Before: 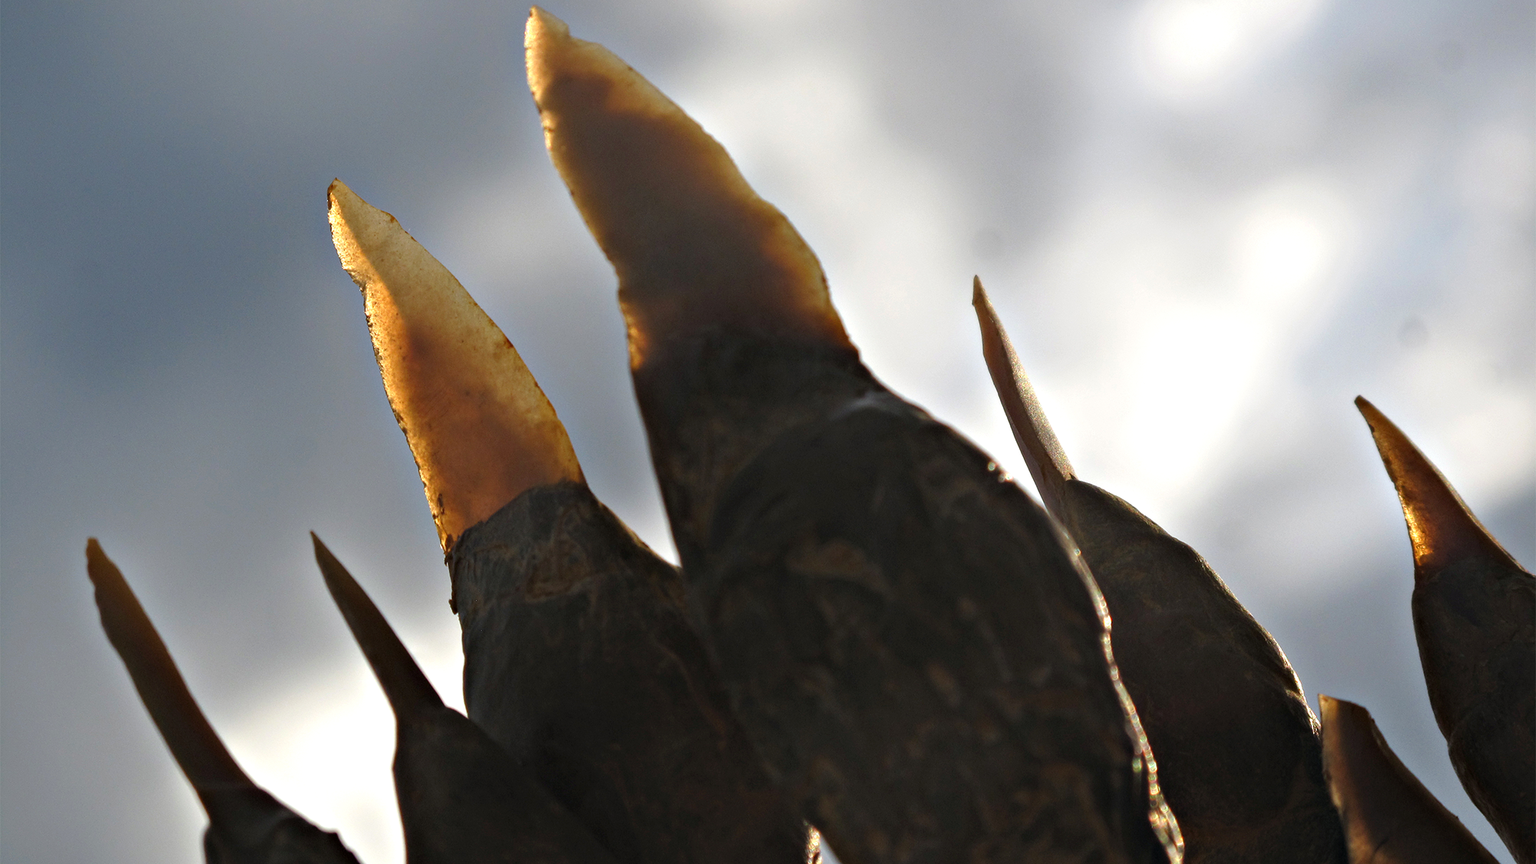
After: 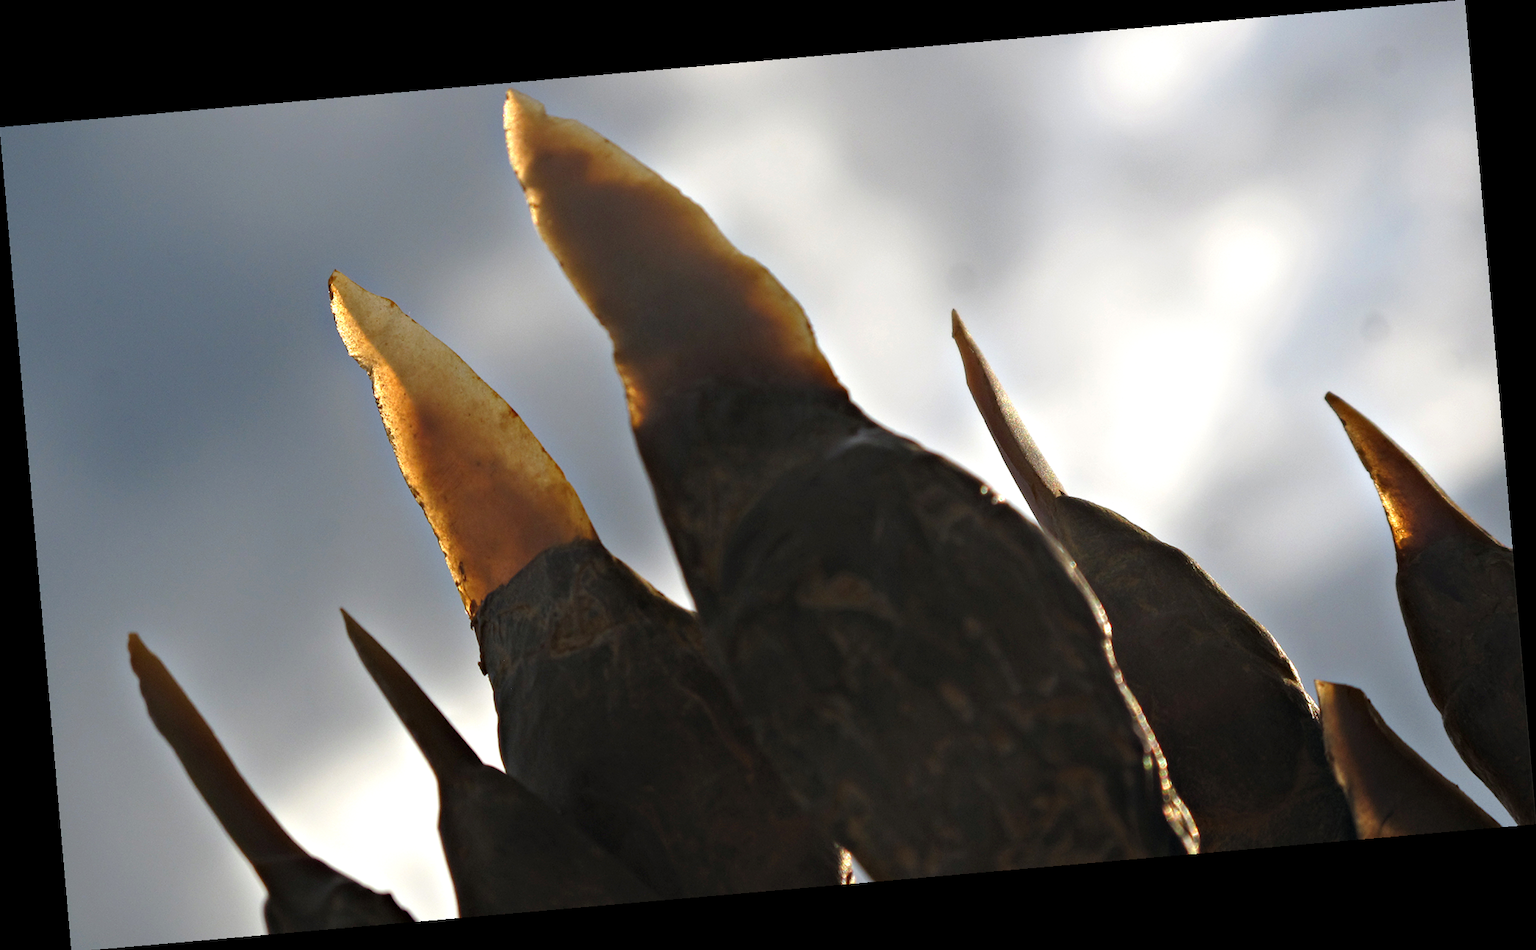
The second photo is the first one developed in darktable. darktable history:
rotate and perspective: rotation -4.98°, automatic cropping off
